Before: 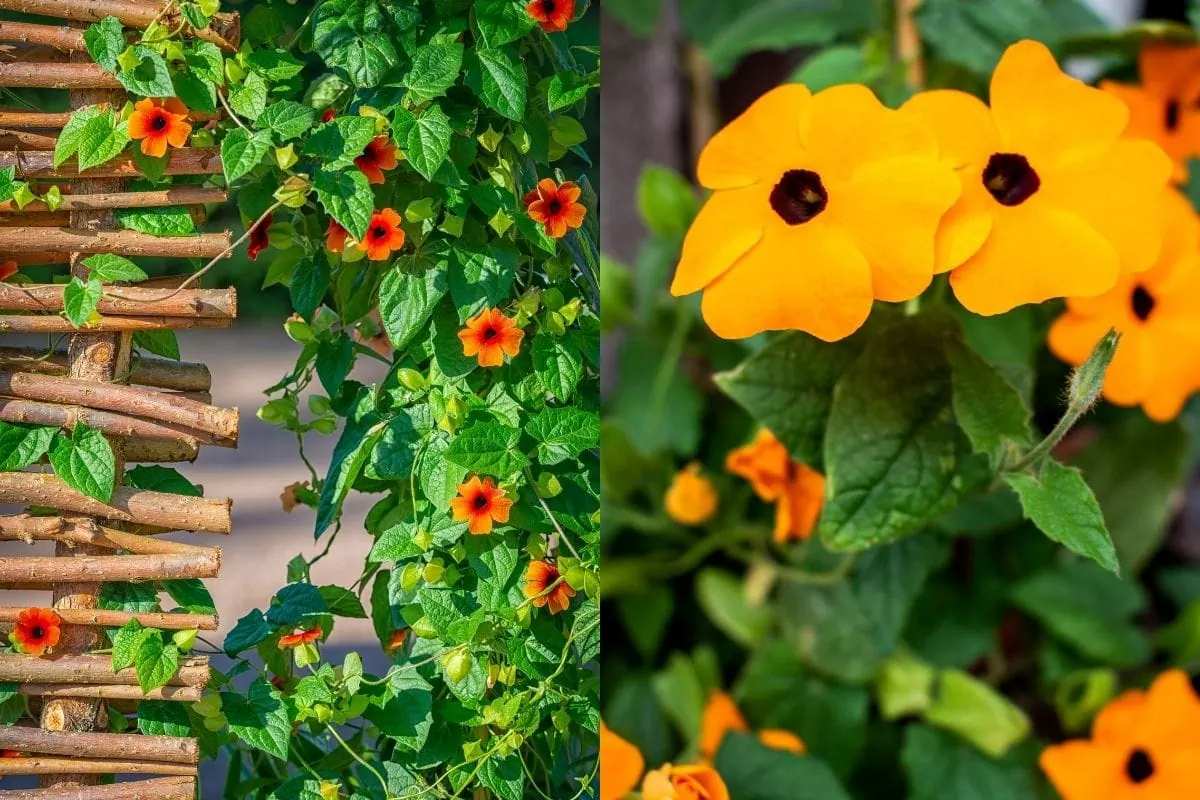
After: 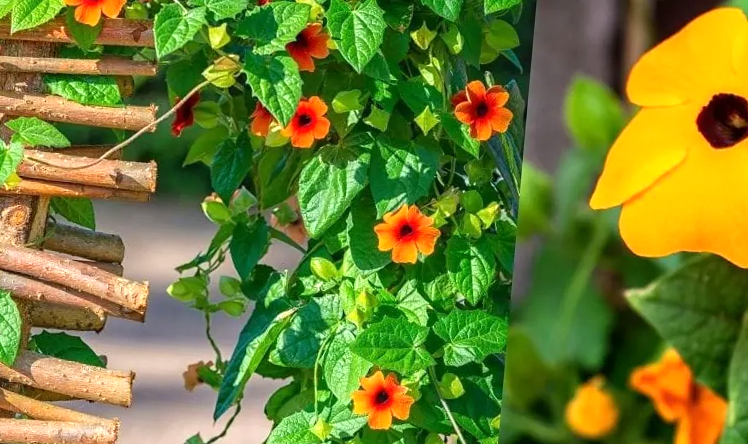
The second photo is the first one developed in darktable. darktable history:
crop and rotate: angle -4.99°, left 2.122%, top 6.945%, right 27.566%, bottom 30.519%
exposure: exposure 0.191 EV
